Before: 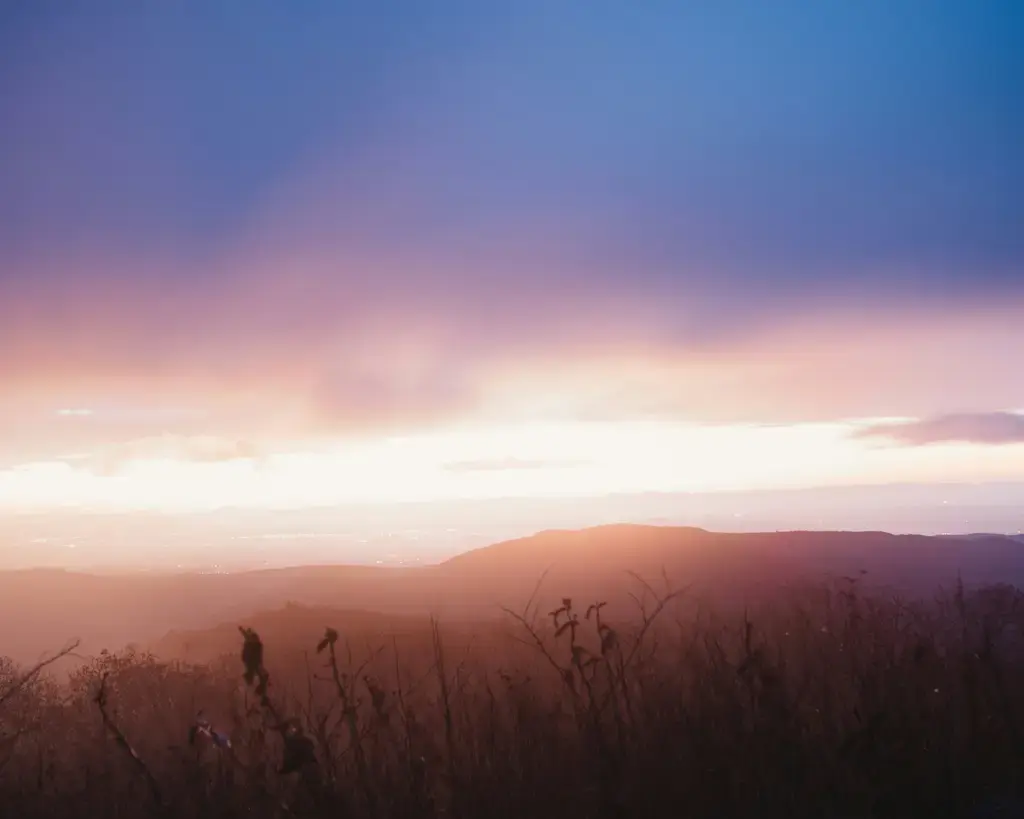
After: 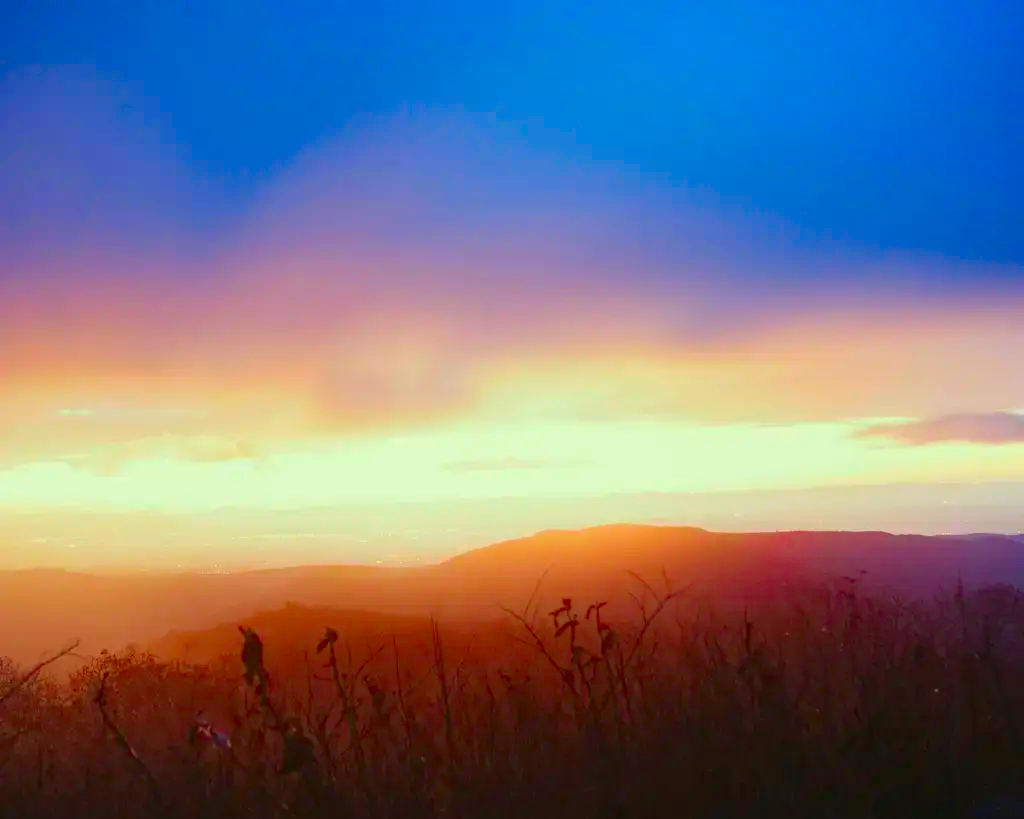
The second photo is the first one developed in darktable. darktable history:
color correction: highlights a* -10.77, highlights b* 9.8, saturation 1.72
color balance rgb: linear chroma grading › shadows -8%, linear chroma grading › global chroma 10%, perceptual saturation grading › global saturation 2%, perceptual saturation grading › highlights -2%, perceptual saturation grading › mid-tones 4%, perceptual saturation grading › shadows 8%, perceptual brilliance grading › global brilliance 2%, perceptual brilliance grading › highlights -4%, global vibrance 16%, saturation formula JzAzBz (2021)
